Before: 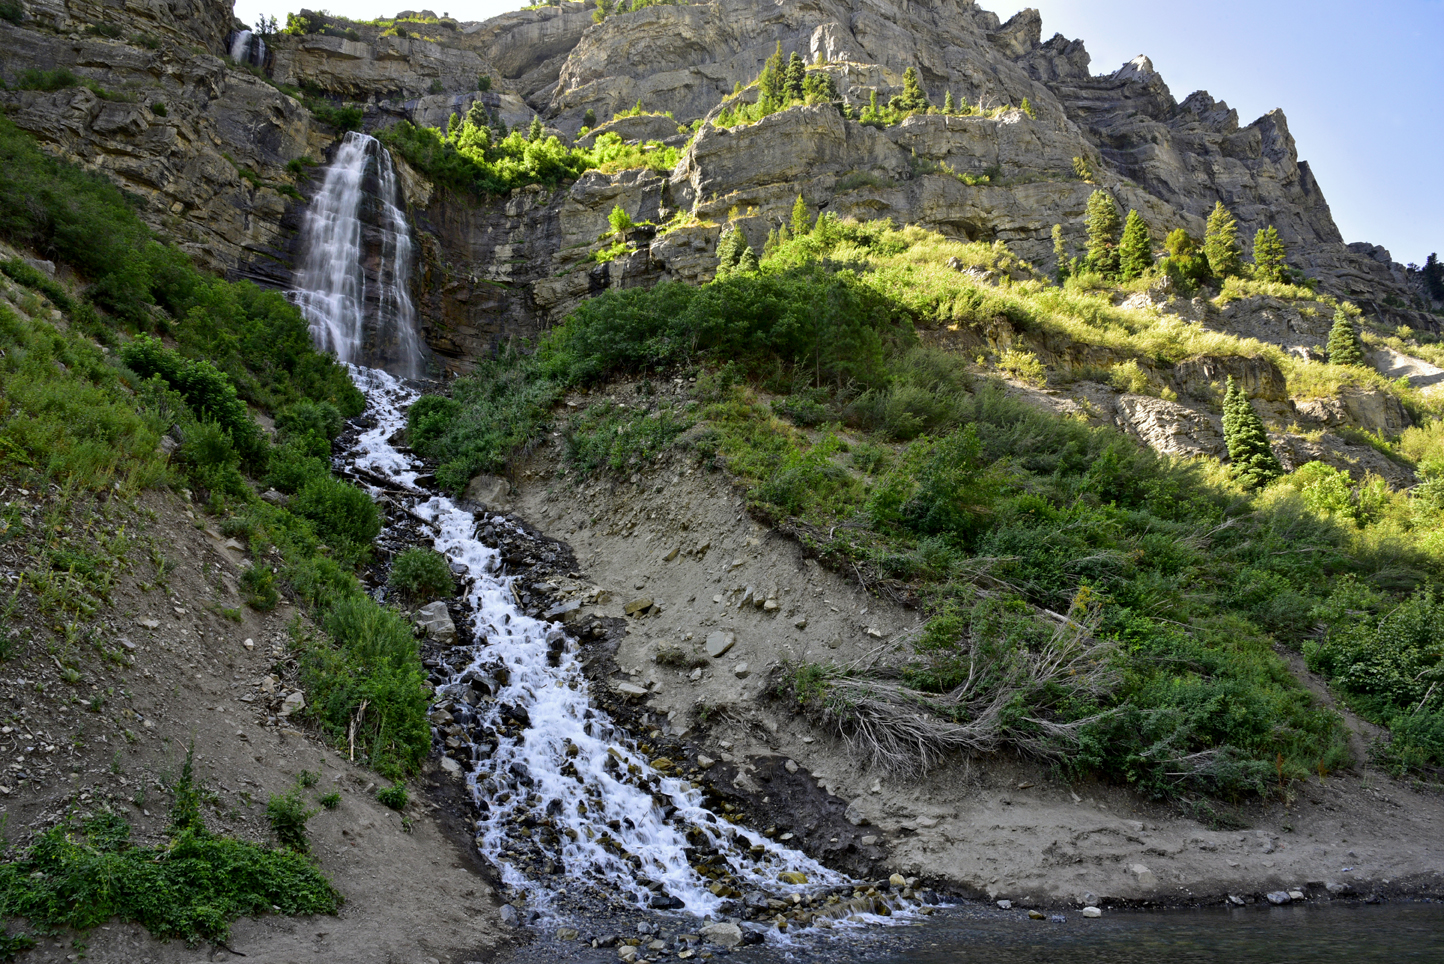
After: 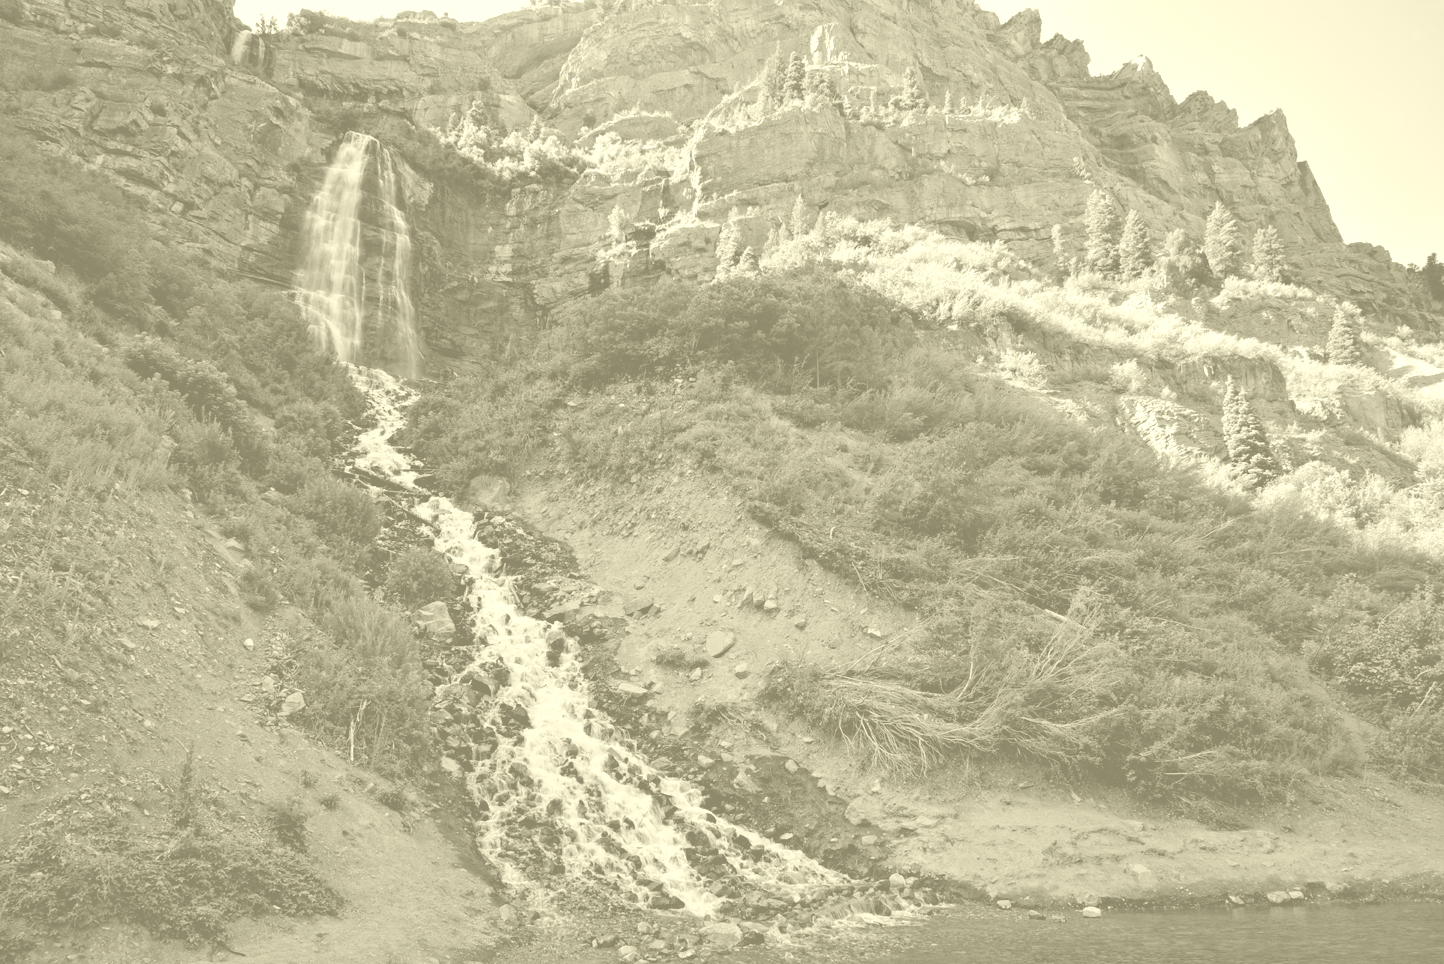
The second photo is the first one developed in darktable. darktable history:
white balance: red 1, blue 1
colorize: hue 43.2°, saturation 40%, version 1
